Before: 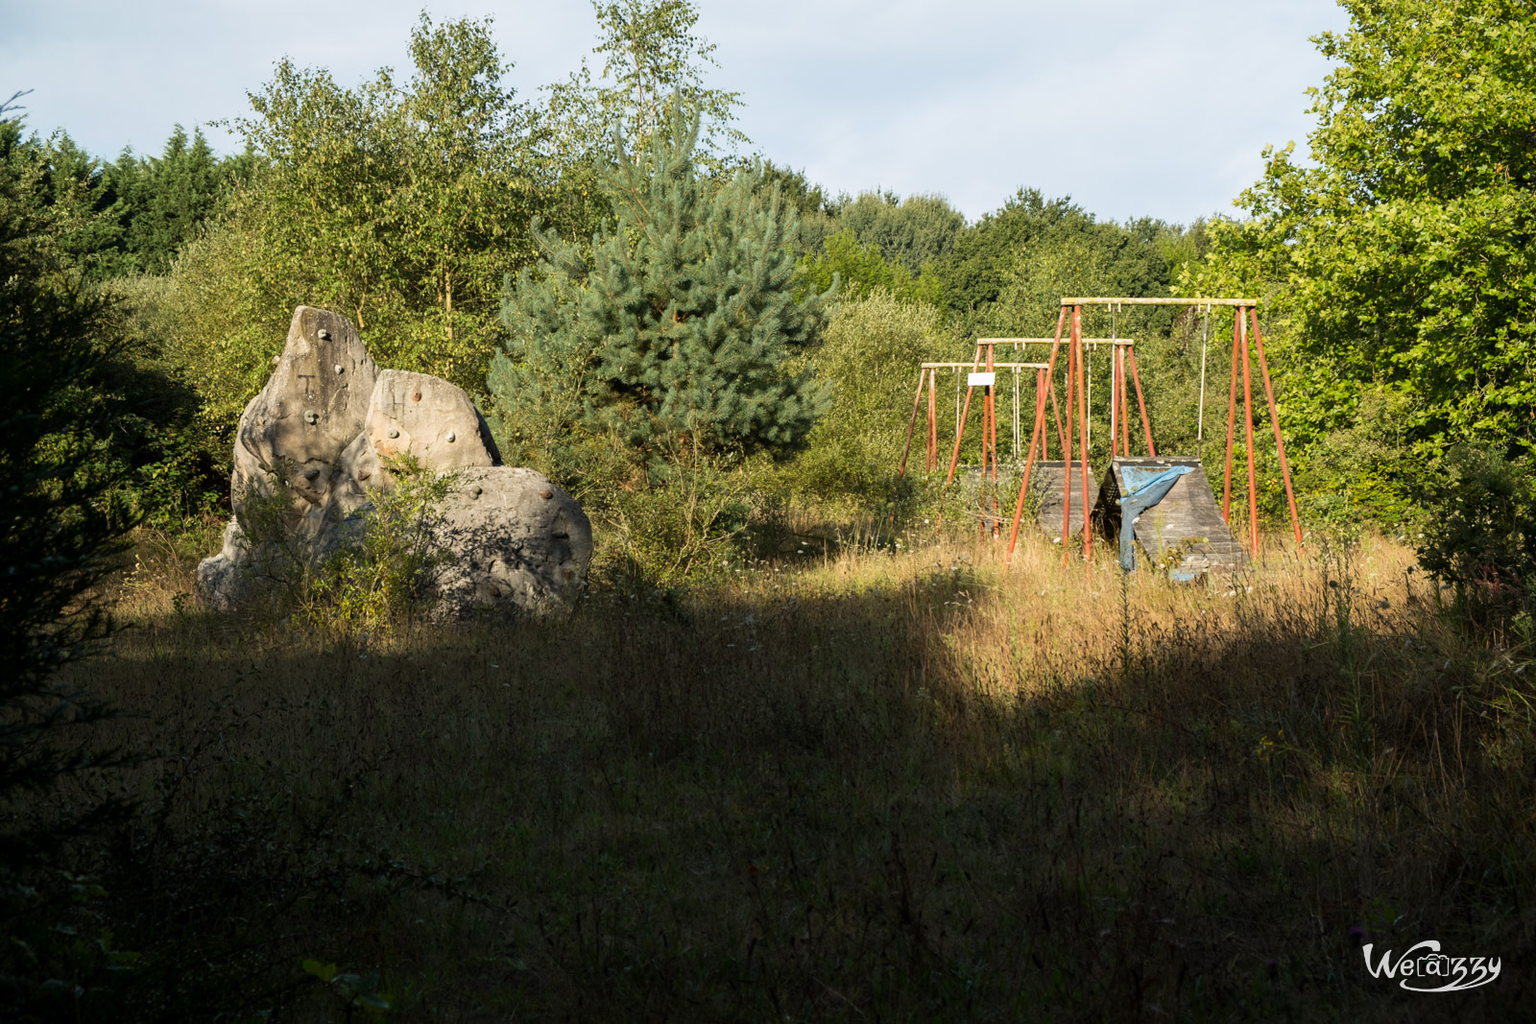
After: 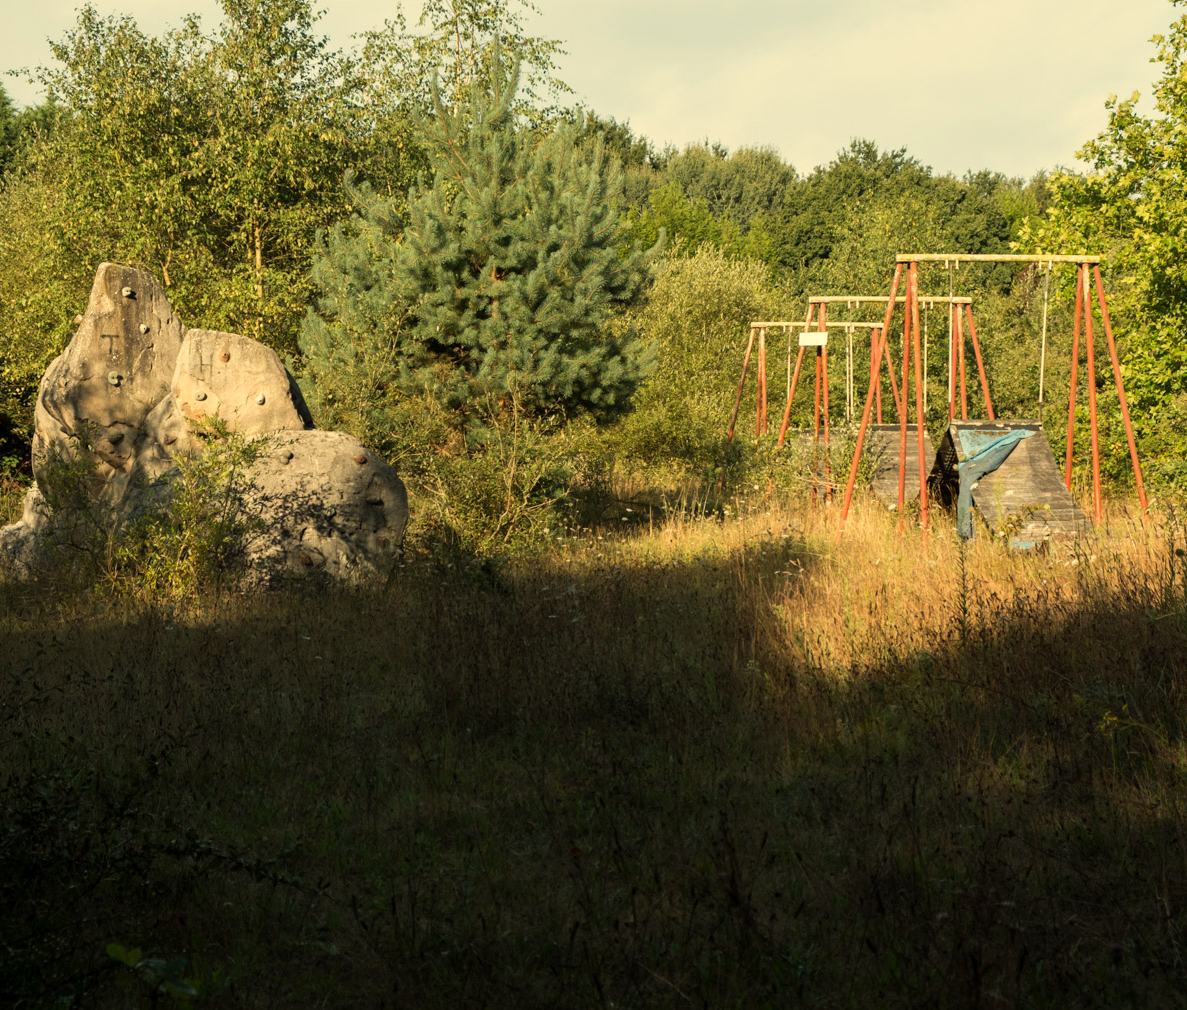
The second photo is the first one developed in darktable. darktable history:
crop and rotate: left 13.15%, top 5.251%, right 12.609%
white balance: red 1.08, blue 0.791
